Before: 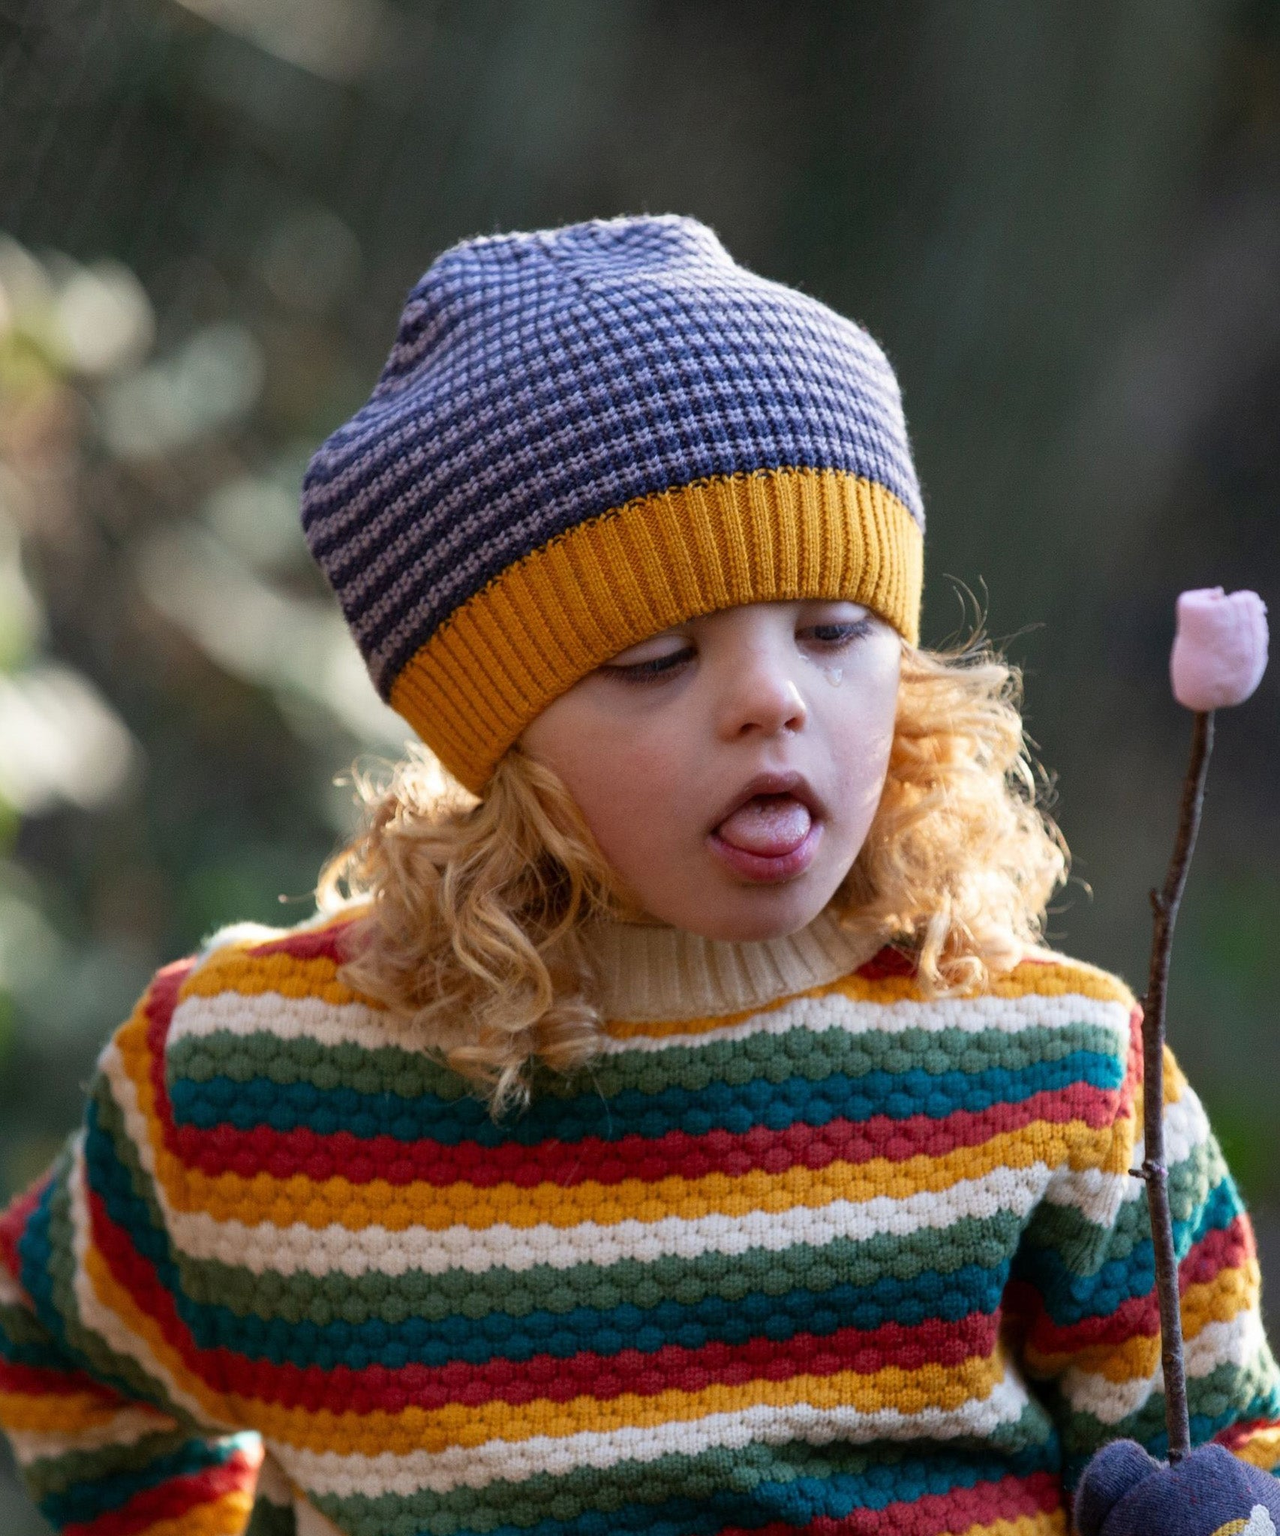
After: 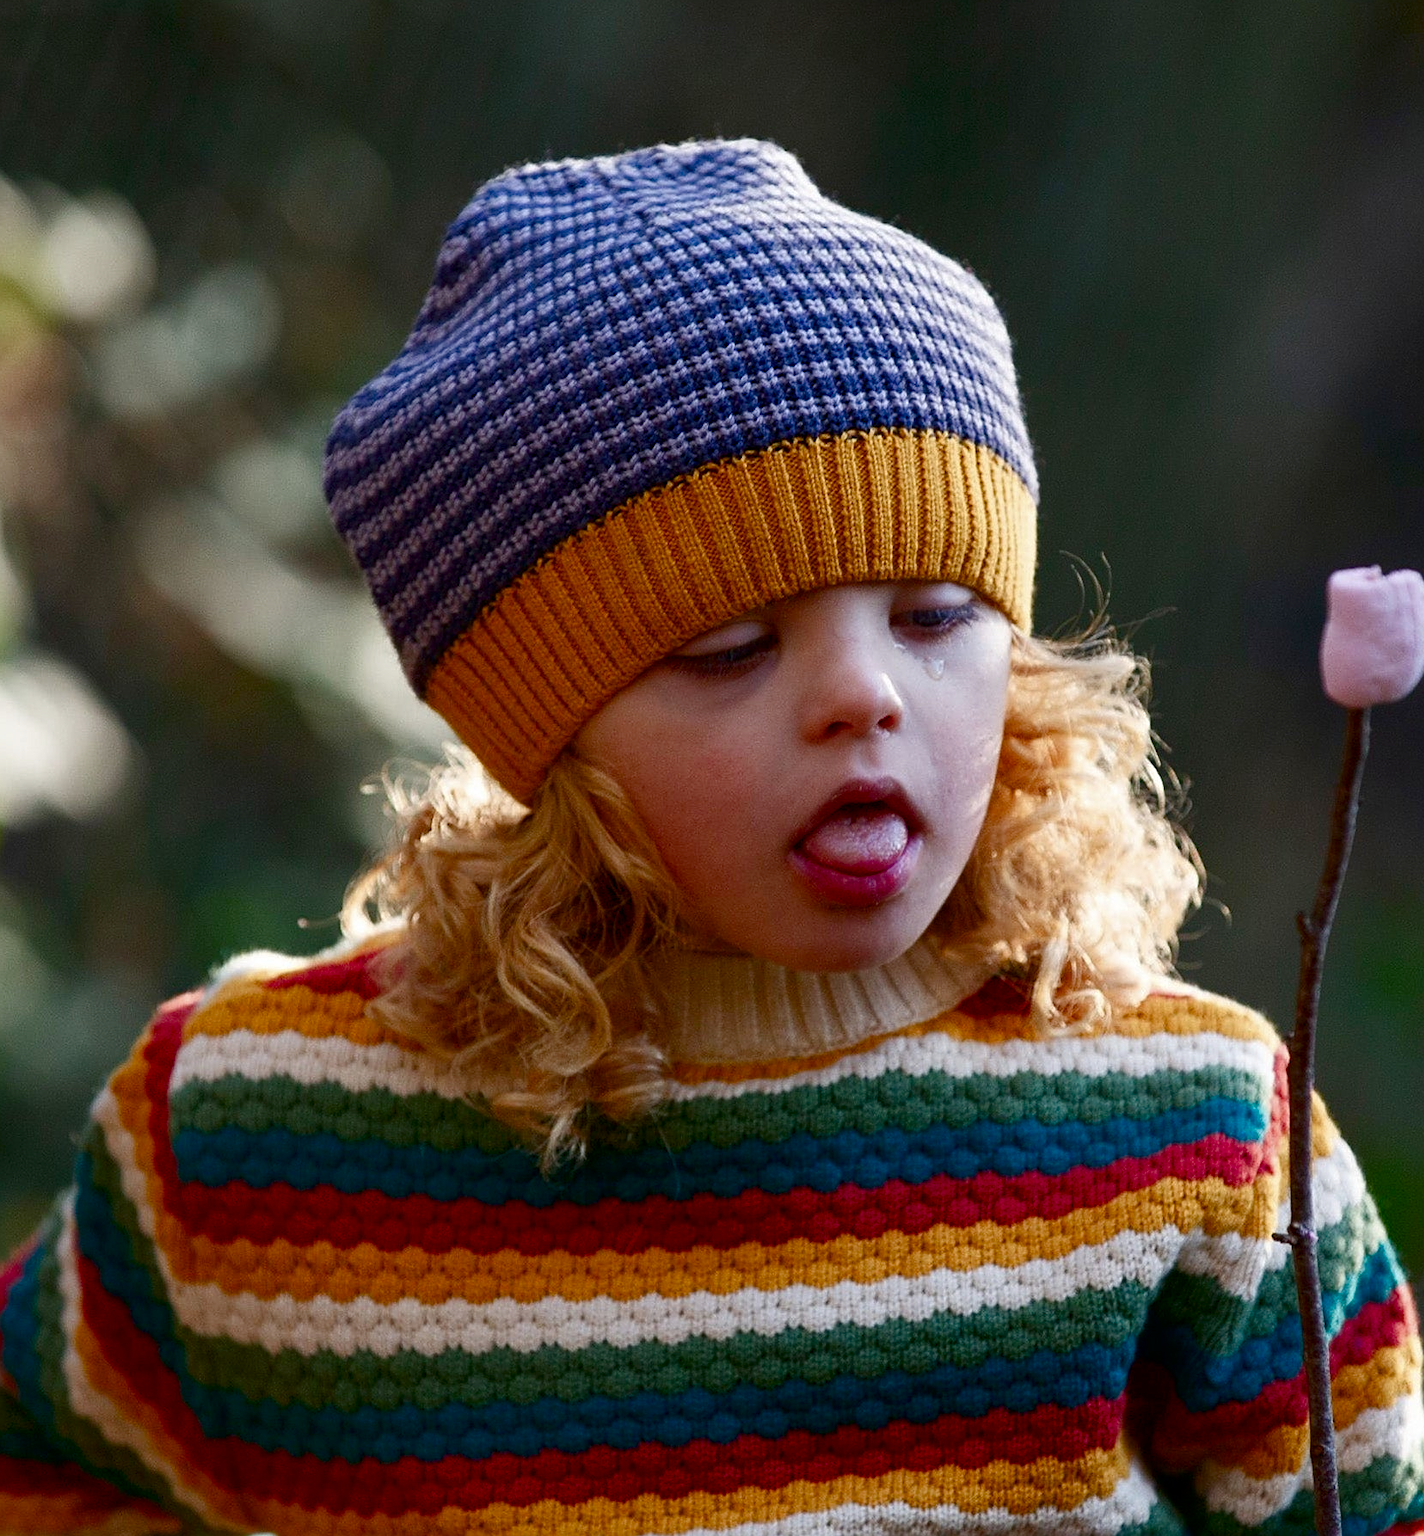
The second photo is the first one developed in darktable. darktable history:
color balance rgb: perceptual saturation grading › global saturation 20%, perceptual saturation grading › highlights -50%, perceptual saturation grading › shadows 30%
crop: left 1.507%, top 6.147%, right 1.379%, bottom 6.637%
contrast brightness saturation: contrast 0.07, brightness -0.14, saturation 0.11
sharpen: on, module defaults
